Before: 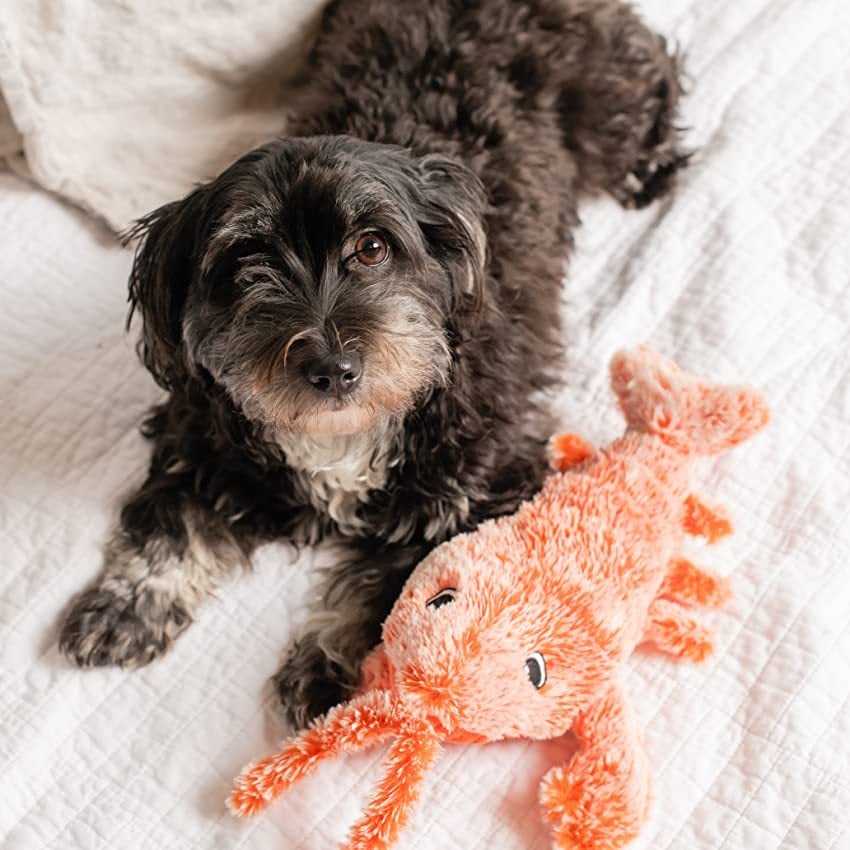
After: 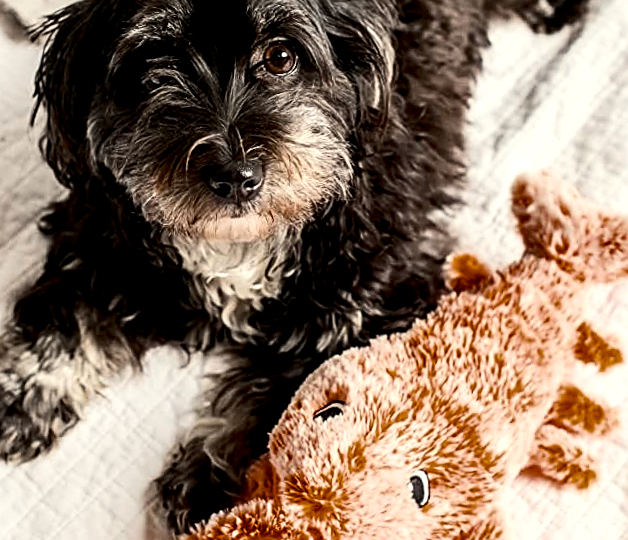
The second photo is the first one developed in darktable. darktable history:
levels: mode automatic, levels [0, 0.476, 0.951]
local contrast: detail 135%, midtone range 0.747
color balance rgb: highlights gain › luminance 5.909%, highlights gain › chroma 2.502%, highlights gain › hue 93.09°, perceptual saturation grading › global saturation 30.145%, global vibrance 16.009%, saturation formula JzAzBz (2021)
exposure: exposure -0.156 EV, compensate highlight preservation false
crop and rotate: angle -3.32°, left 9.907%, top 20.639%, right 11.936%, bottom 12.158%
sharpen: on, module defaults
contrast brightness saturation: contrast 0.252, saturation -0.307
